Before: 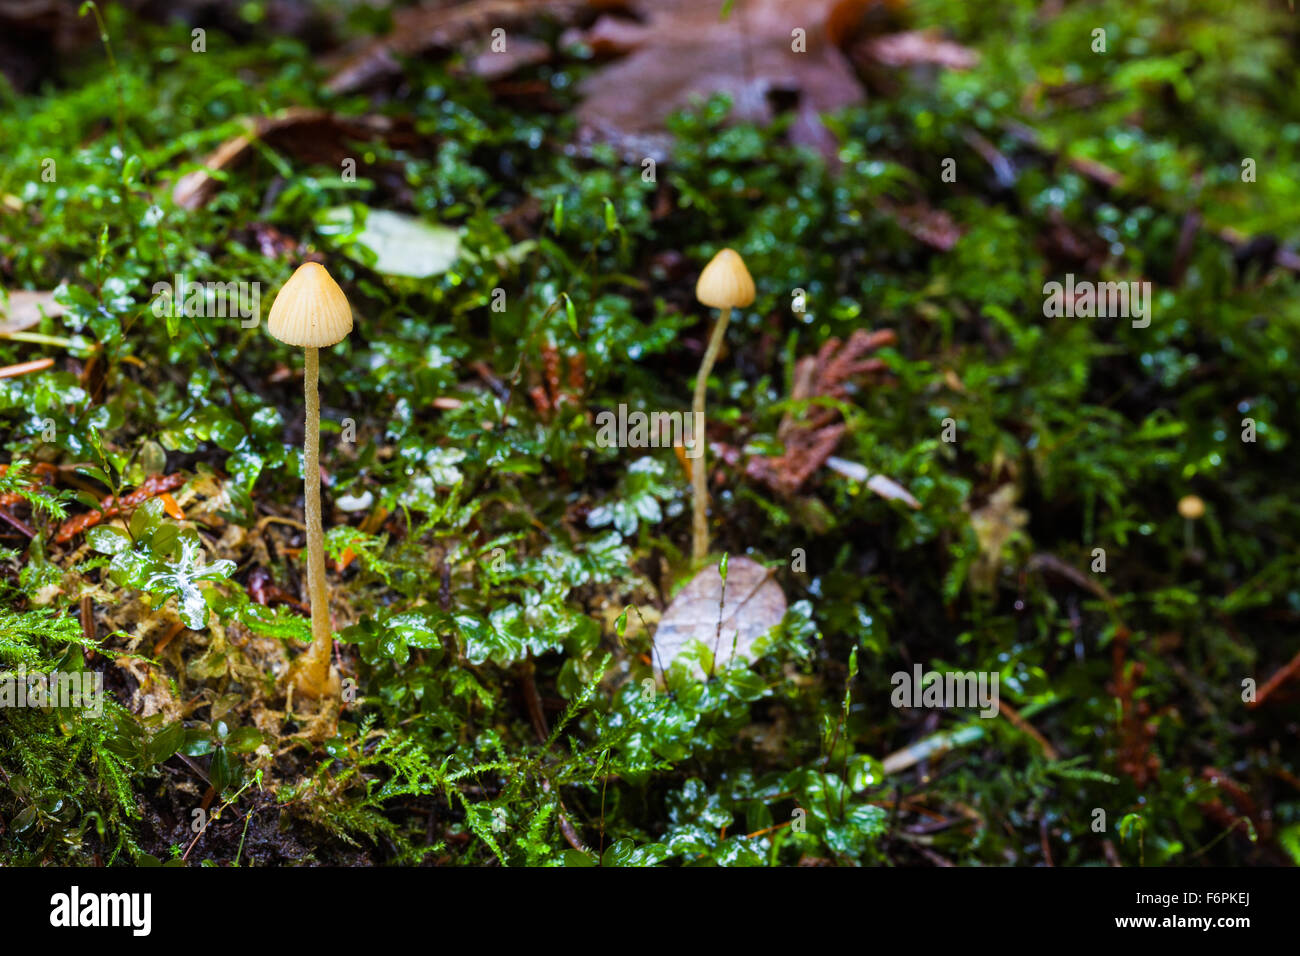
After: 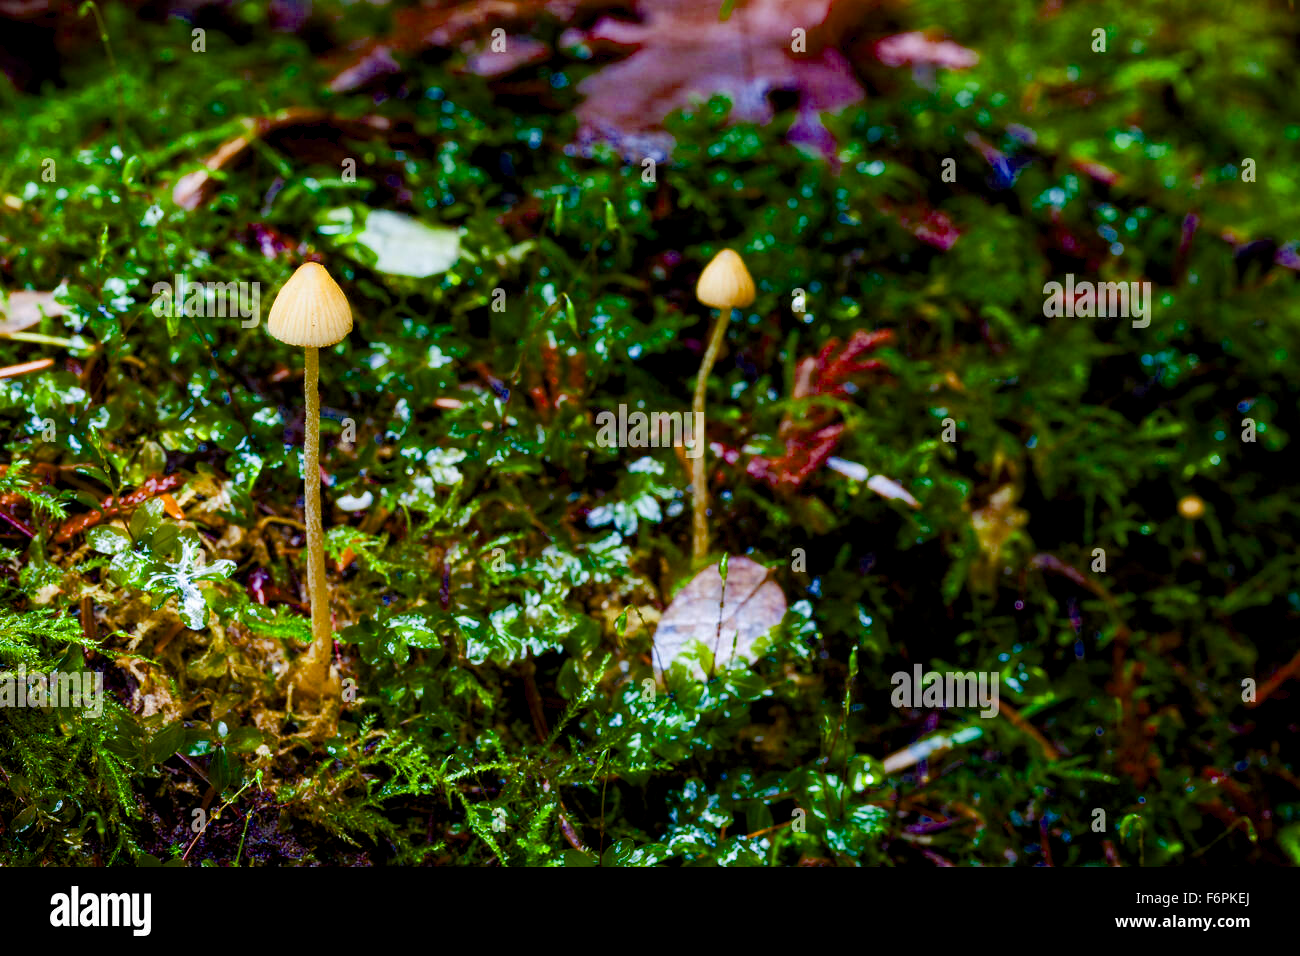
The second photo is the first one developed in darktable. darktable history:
color balance rgb: global offset › luminance -0.491%, linear chroma grading › shadows 31.836%, linear chroma grading › global chroma -1.515%, linear chroma grading › mid-tones 4.365%, perceptual saturation grading › global saturation 20%, perceptual saturation grading › highlights -25.155%, perceptual saturation grading › shadows 49.543%, global vibrance 15.851%, saturation formula JzAzBz (2021)
